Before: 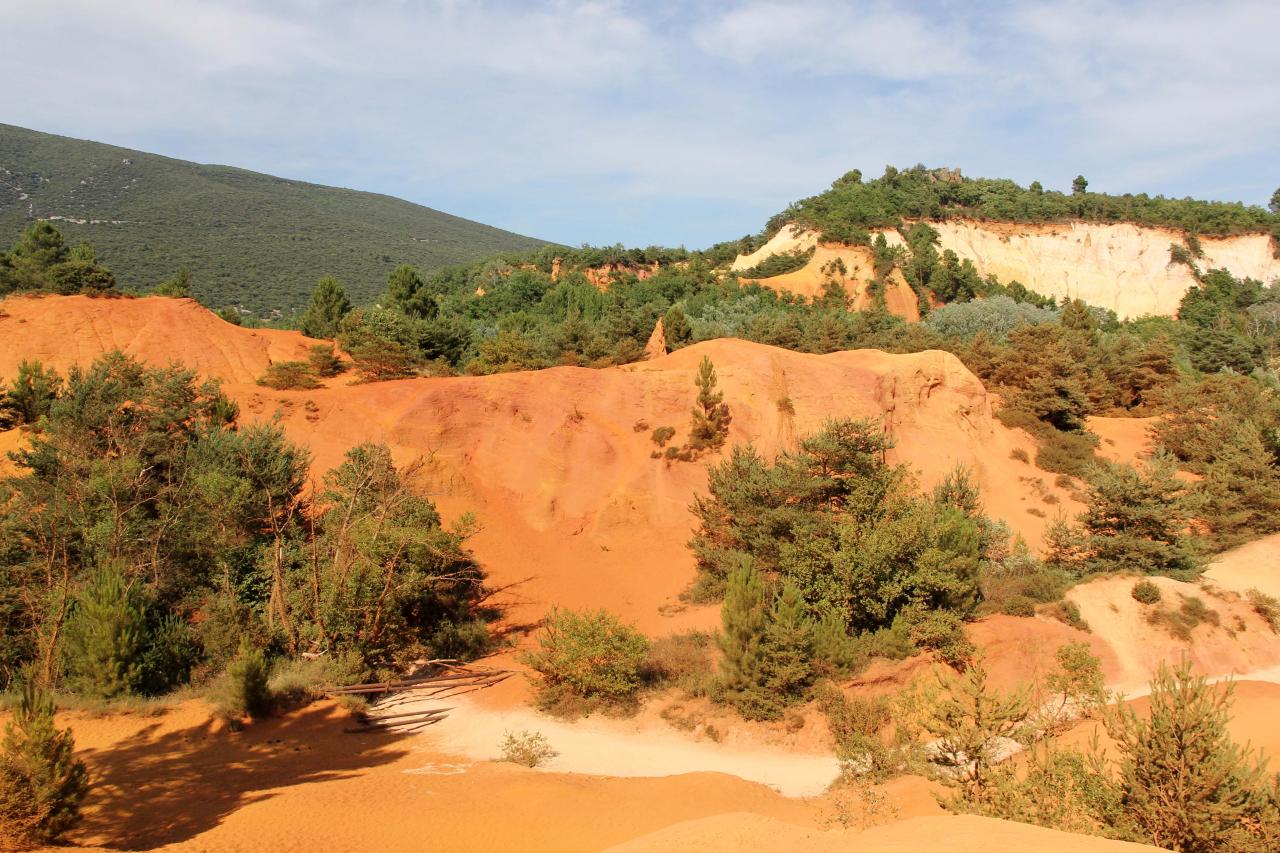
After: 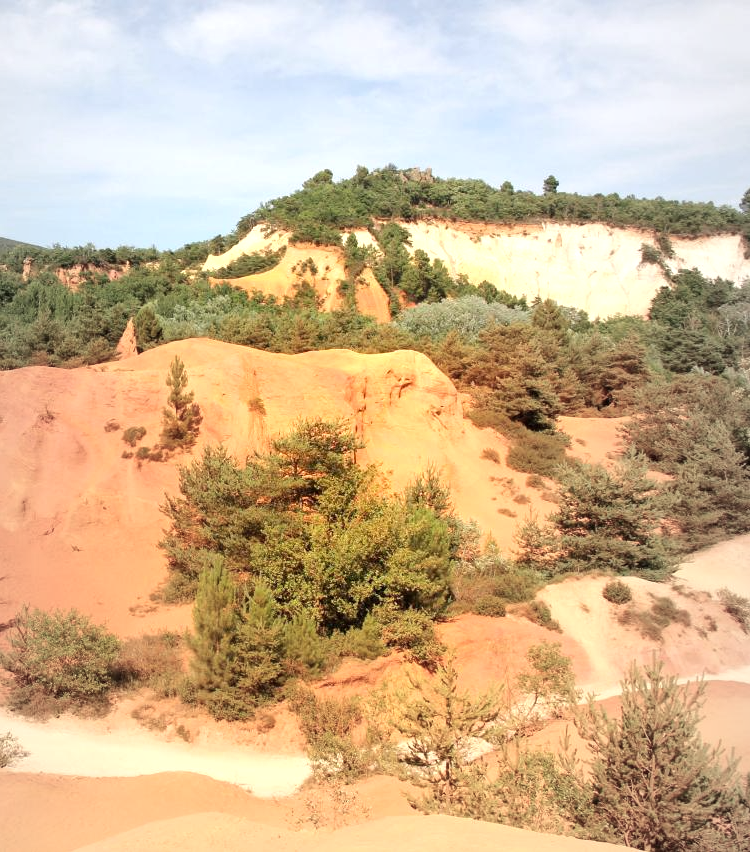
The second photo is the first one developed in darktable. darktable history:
exposure: exposure 0.648 EV, compensate highlight preservation false
crop: left 41.402%
vignetting: fall-off start 18.21%, fall-off radius 137.95%, brightness -0.207, center (-0.078, 0.066), width/height ratio 0.62, shape 0.59
